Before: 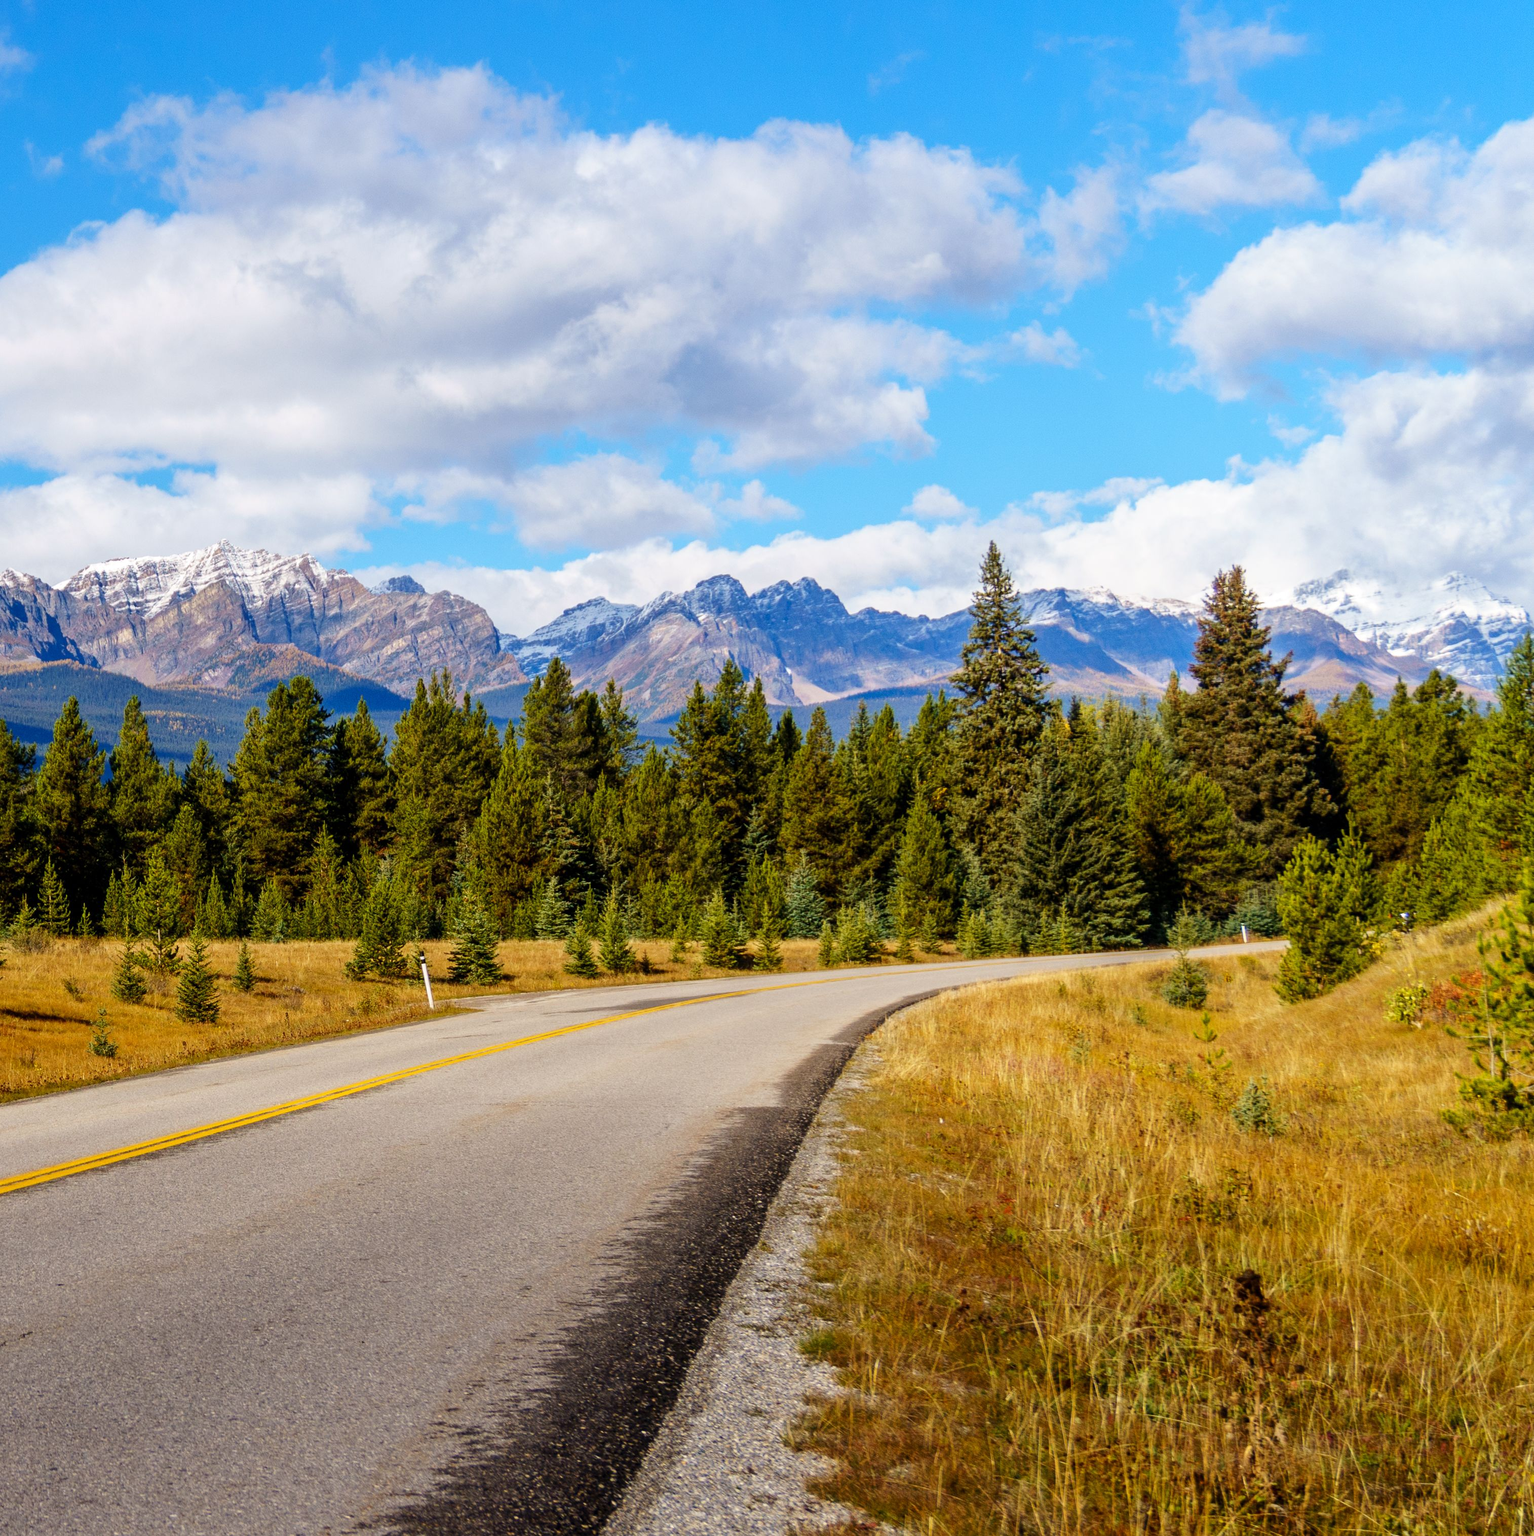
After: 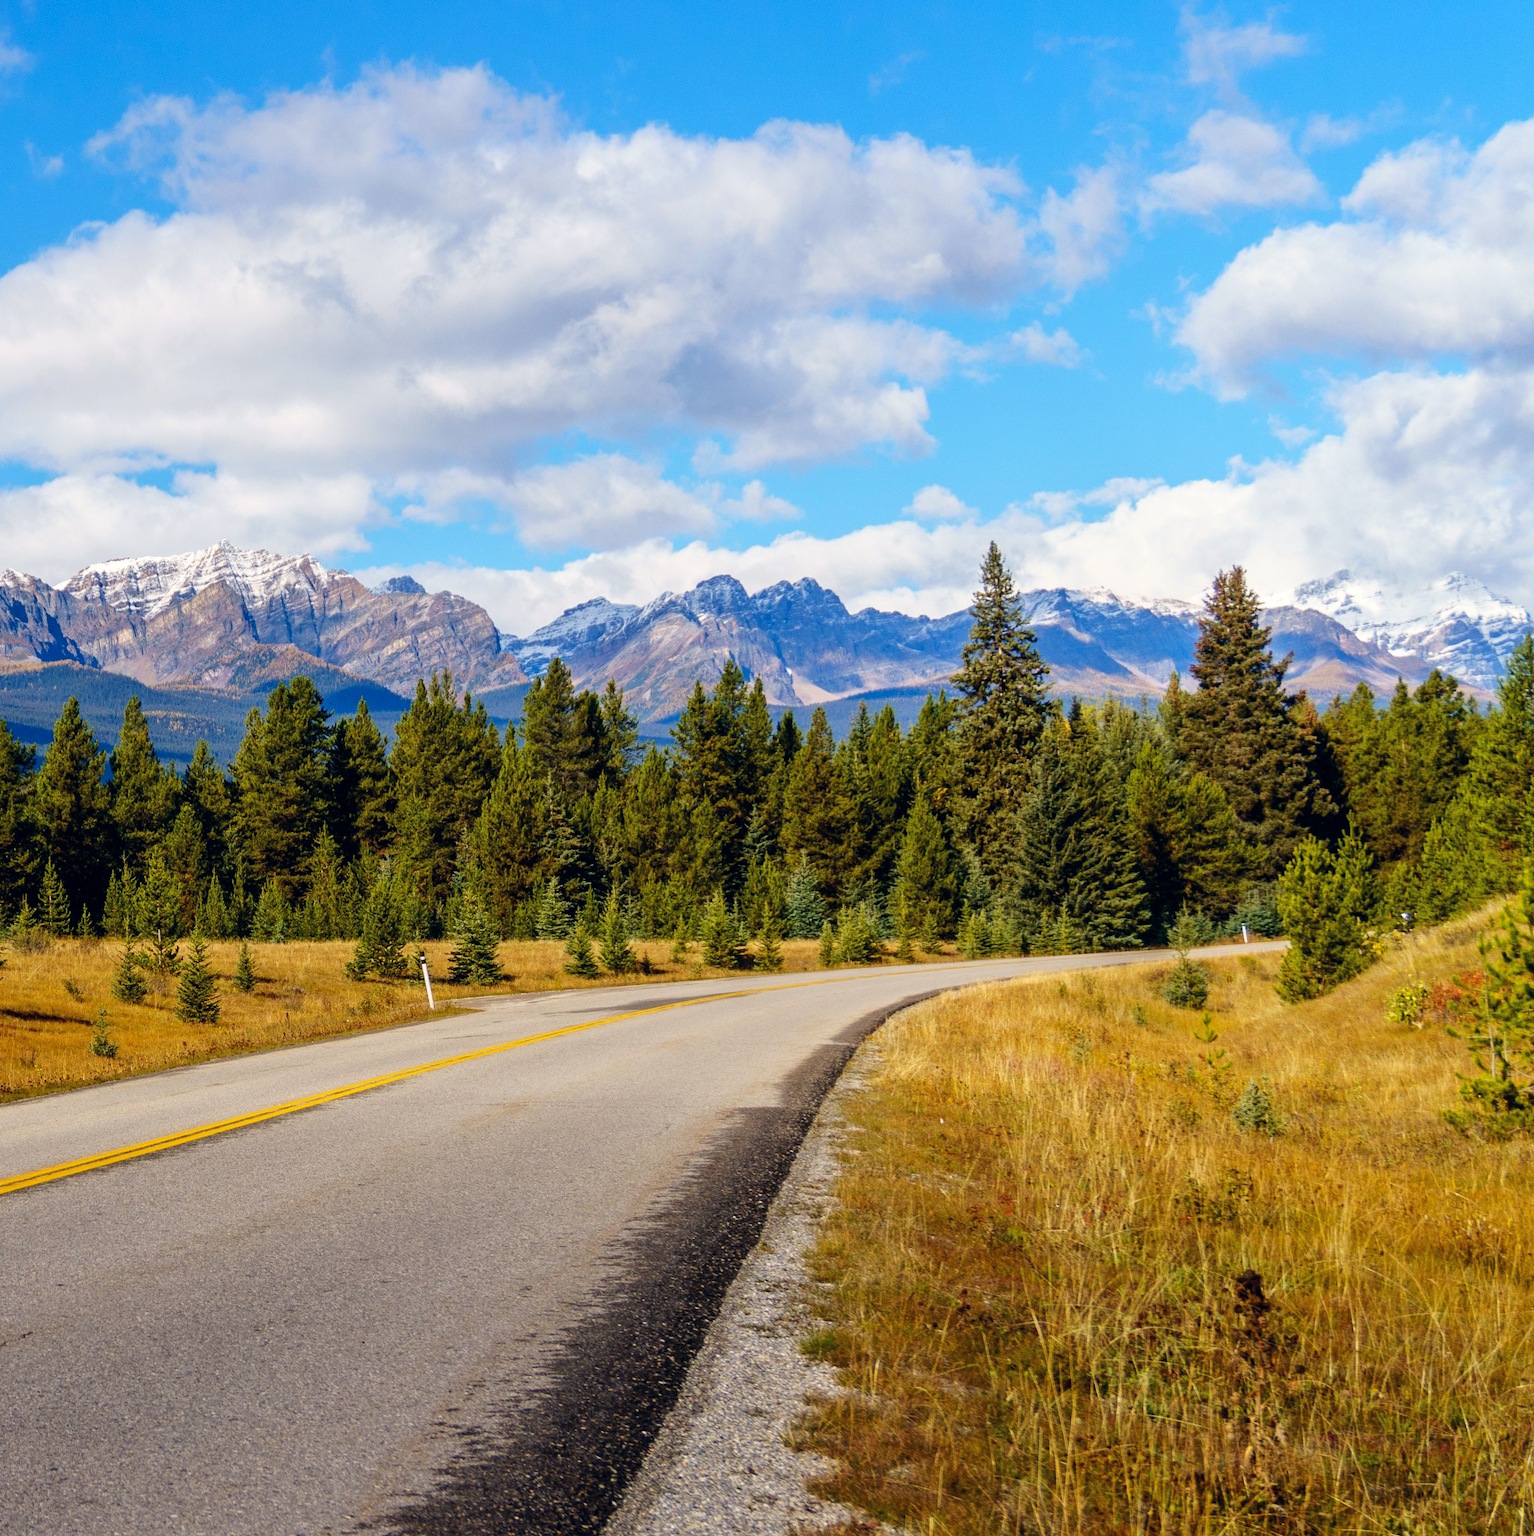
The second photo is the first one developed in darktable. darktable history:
color correction: highlights a* 0.26, highlights b* 2.72, shadows a* -1.45, shadows b* -4.73
